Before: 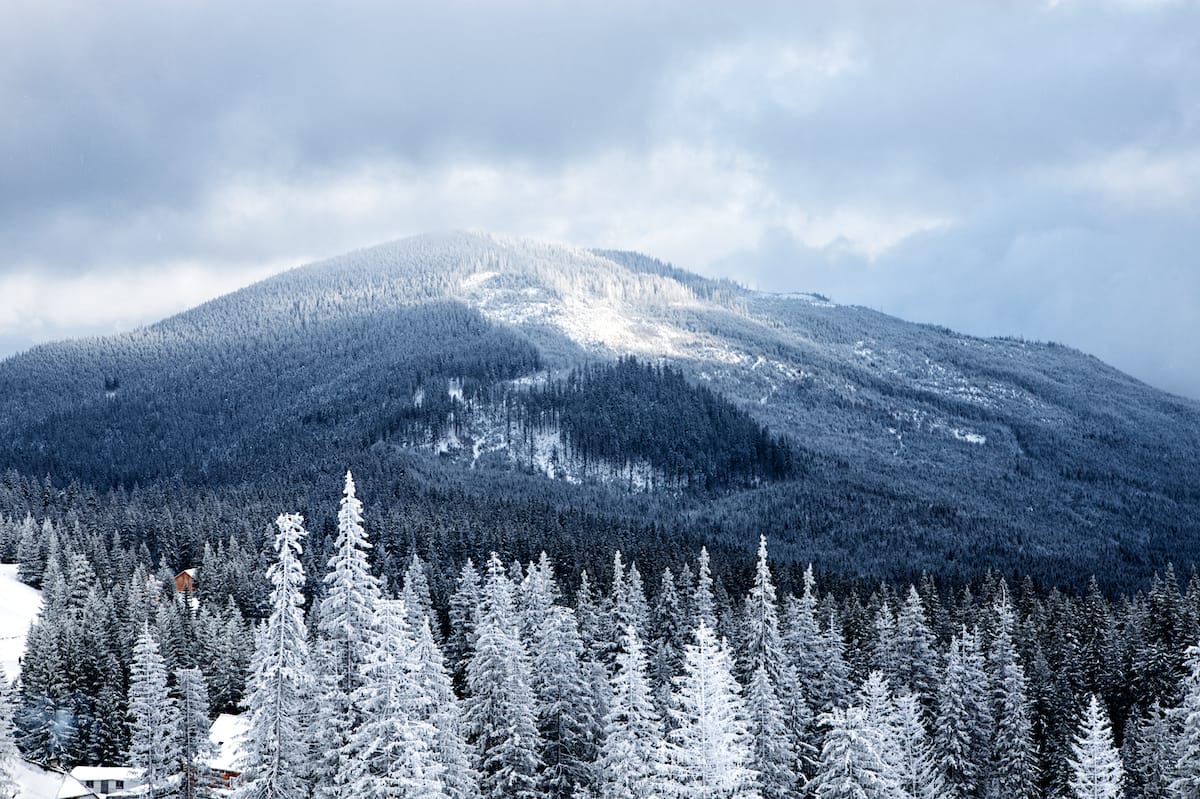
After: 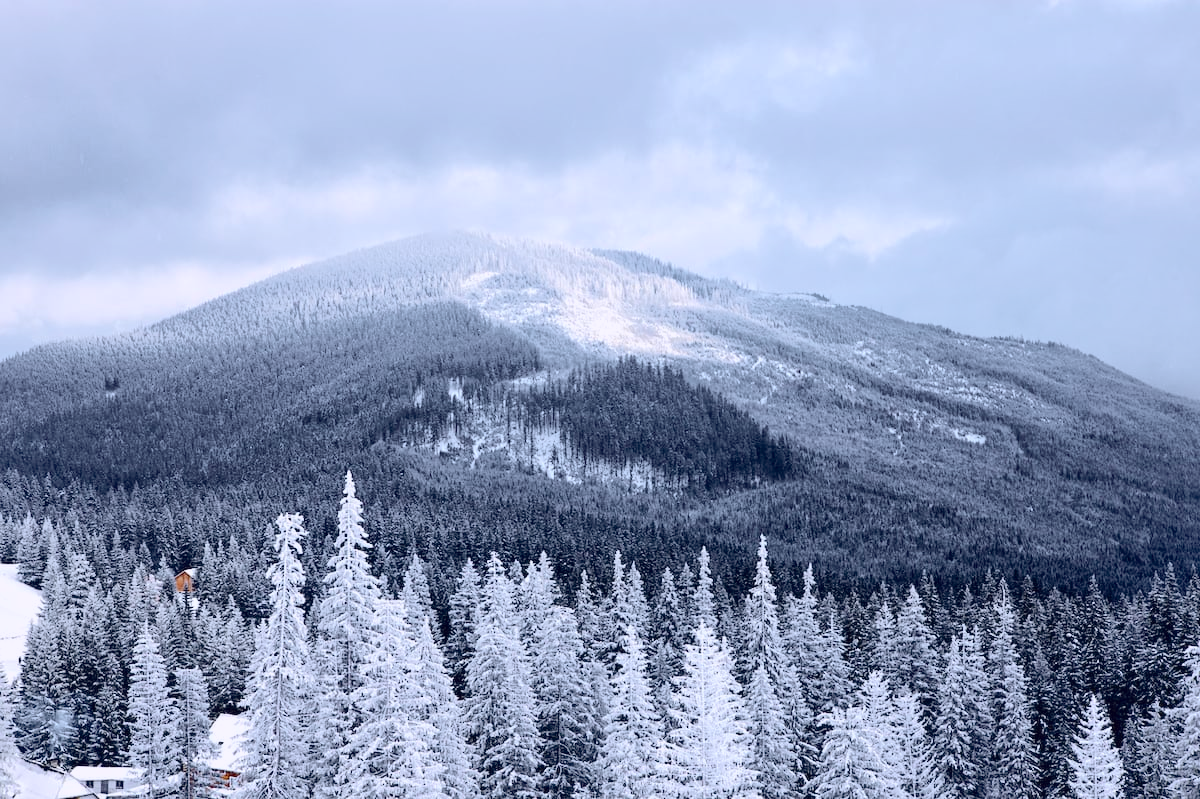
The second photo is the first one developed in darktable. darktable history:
shadows and highlights: on, module defaults
tone equalizer: on, module defaults
tone curve: curves: ch0 [(0.003, 0.003) (0.104, 0.069) (0.236, 0.218) (0.401, 0.443) (0.495, 0.55) (0.625, 0.67) (0.819, 0.841) (0.96, 0.899)]; ch1 [(0, 0) (0.161, 0.092) (0.37, 0.302) (0.424, 0.402) (0.45, 0.466) (0.495, 0.506) (0.573, 0.571) (0.638, 0.641) (0.751, 0.741) (1, 1)]; ch2 [(0, 0) (0.352, 0.403) (0.466, 0.443) (0.524, 0.501) (0.56, 0.556) (1, 1)], color space Lab, independent channels, preserve colors none
exposure: black level correction 0, exposure 0.5 EV, compensate exposure bias true, compensate highlight preservation false
